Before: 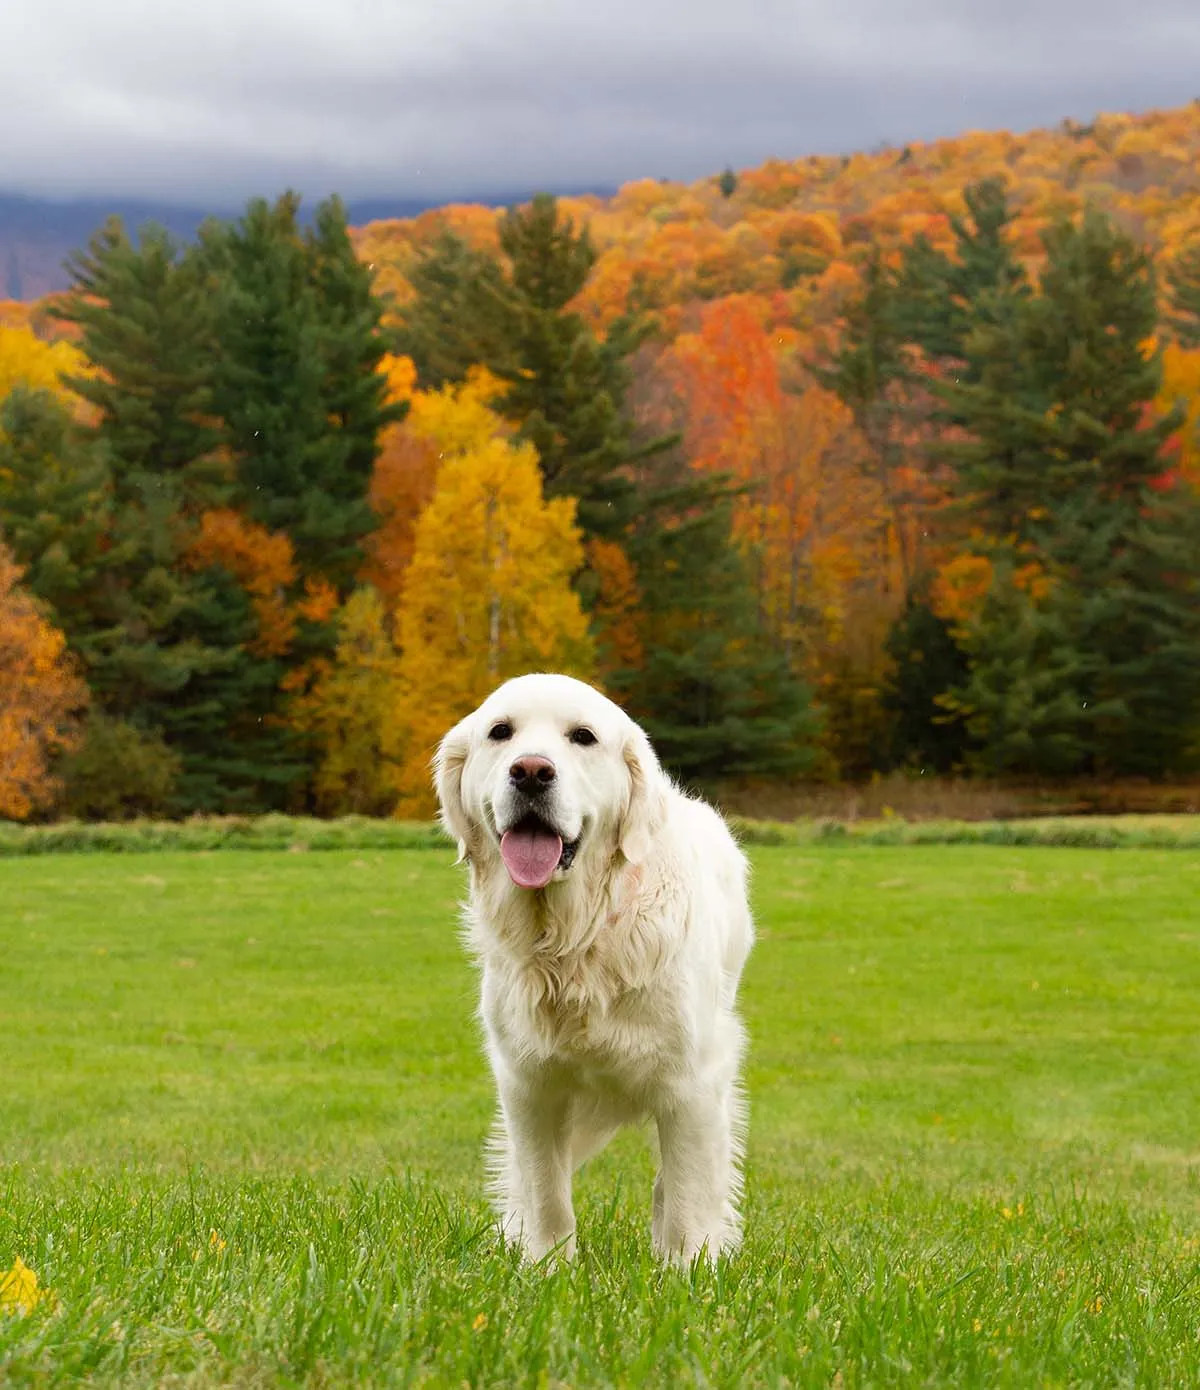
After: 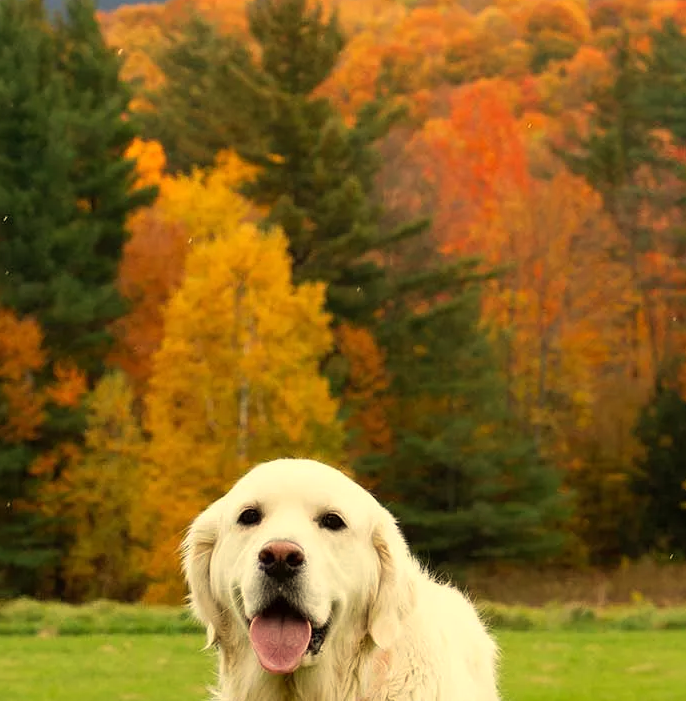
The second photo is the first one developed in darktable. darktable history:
white balance: red 1.08, blue 0.791
crop: left 20.932%, top 15.471%, right 21.848%, bottom 34.081%
